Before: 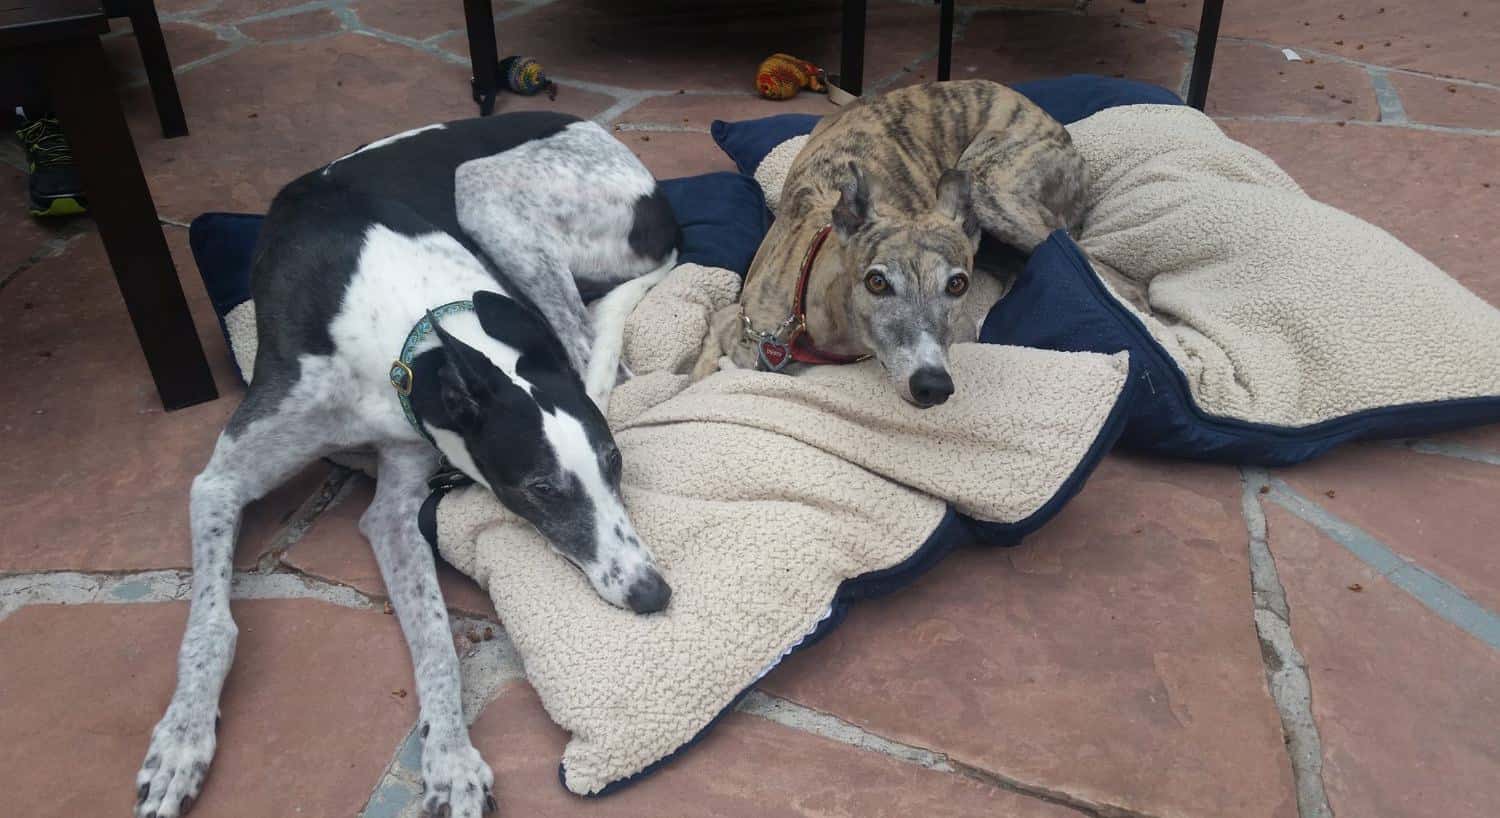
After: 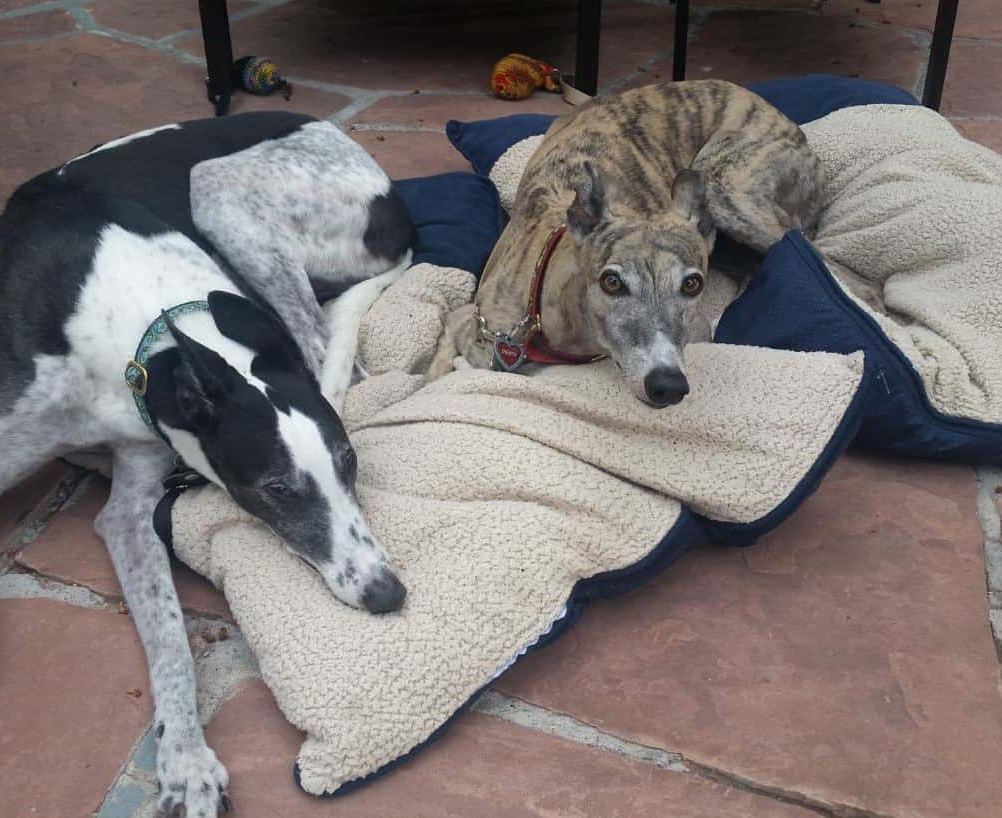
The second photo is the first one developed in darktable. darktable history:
crop and rotate: left 17.732%, right 15.423%
